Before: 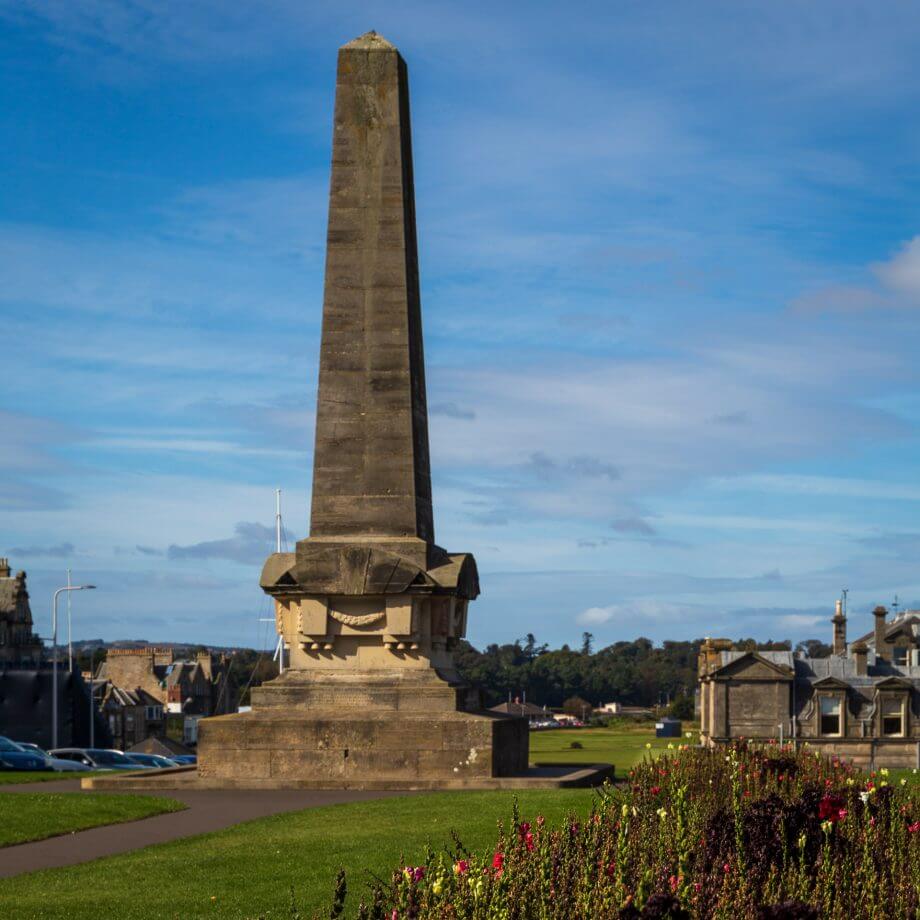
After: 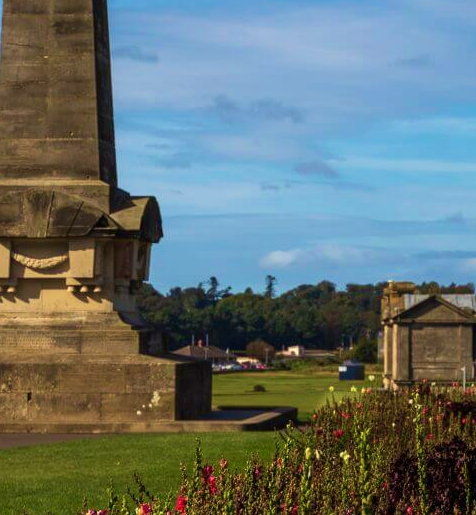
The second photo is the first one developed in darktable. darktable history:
velvia: strength 45%
crop: left 34.479%, top 38.822%, right 13.718%, bottom 5.172%
